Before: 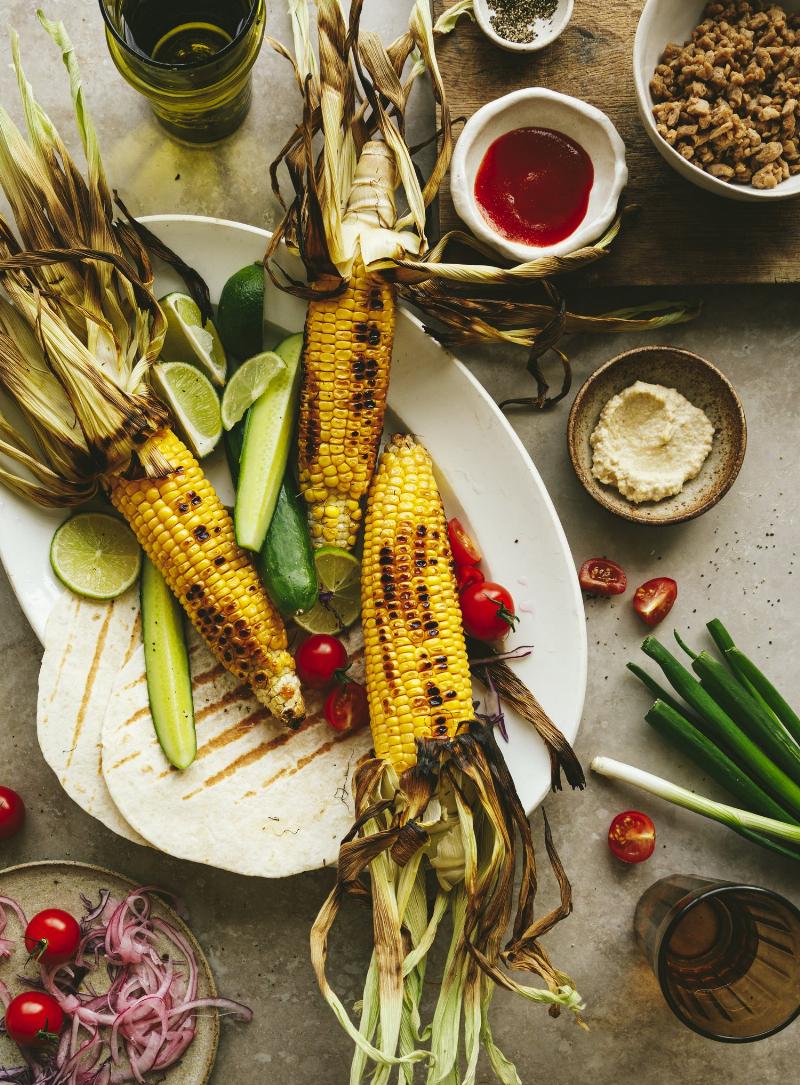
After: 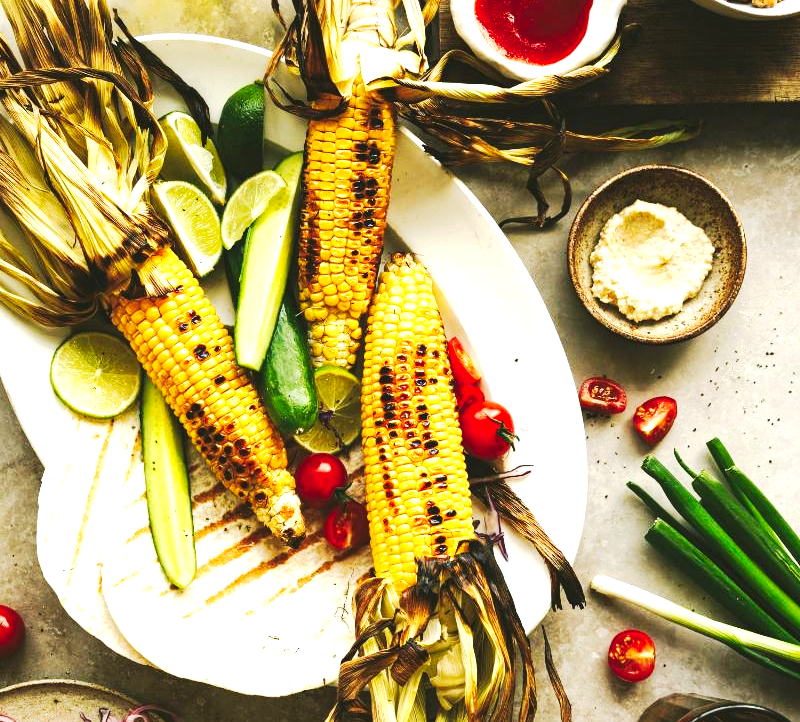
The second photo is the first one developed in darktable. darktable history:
crop: top 16.727%, bottom 16.727%
tone curve: curves: ch0 [(0, 0) (0.003, 0.023) (0.011, 0.024) (0.025, 0.026) (0.044, 0.035) (0.069, 0.05) (0.1, 0.071) (0.136, 0.098) (0.177, 0.135) (0.224, 0.172) (0.277, 0.227) (0.335, 0.296) (0.399, 0.372) (0.468, 0.462) (0.543, 0.58) (0.623, 0.697) (0.709, 0.789) (0.801, 0.86) (0.898, 0.918) (1, 1)], preserve colors none
exposure: black level correction 0.001, exposure 0.955 EV, compensate exposure bias true, compensate highlight preservation false
